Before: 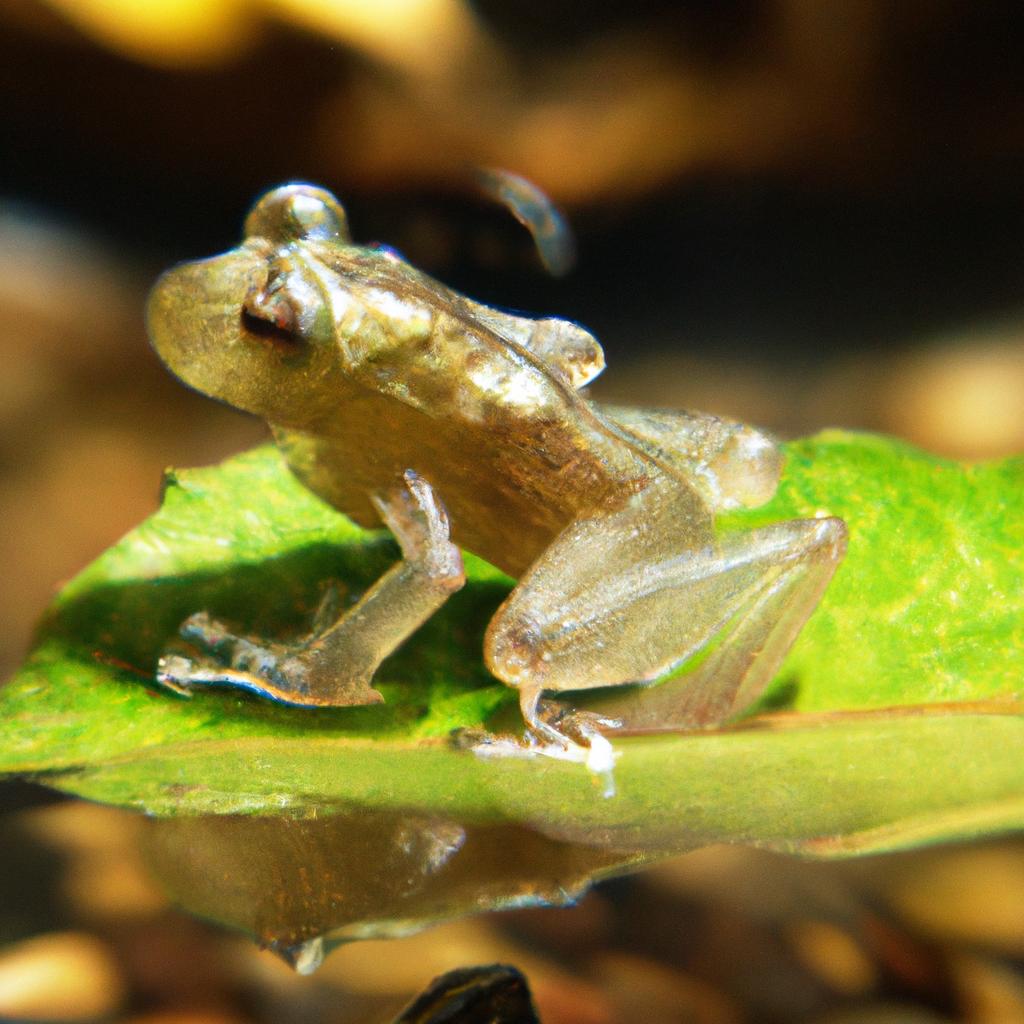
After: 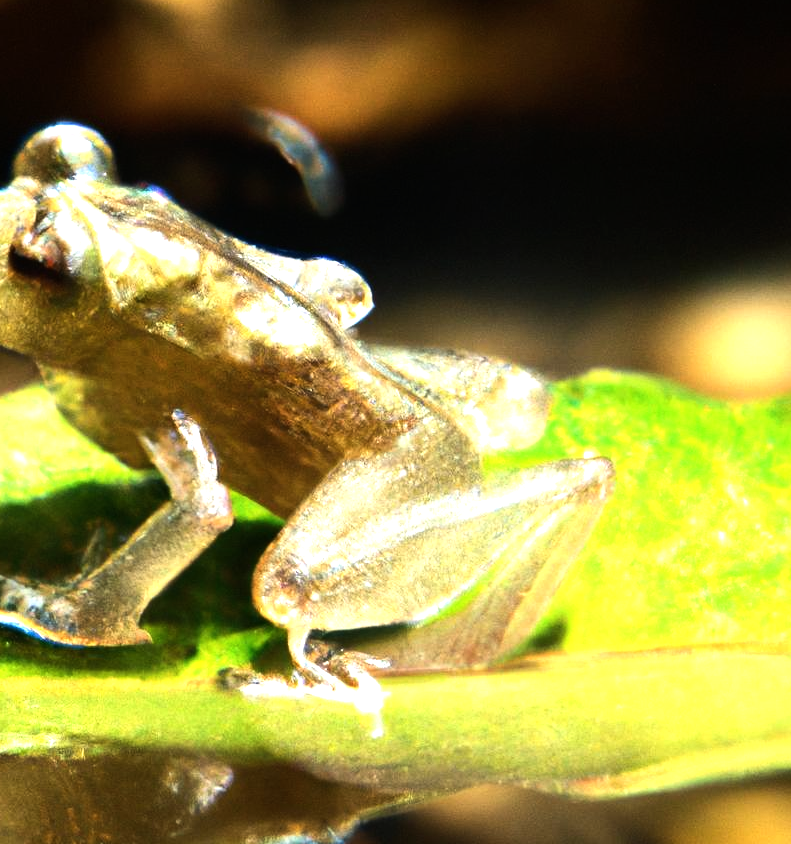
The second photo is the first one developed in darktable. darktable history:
crop: left 22.719%, top 5.879%, bottom 11.638%
tone equalizer: -8 EV -1.12 EV, -7 EV -0.987 EV, -6 EV -0.832 EV, -5 EV -0.581 EV, -3 EV 0.579 EV, -2 EV 0.872 EV, -1 EV 0.991 EV, +0 EV 1.08 EV, edges refinement/feathering 500, mask exposure compensation -1.57 EV, preserve details no
color balance rgb: perceptual saturation grading › global saturation 0.098%
